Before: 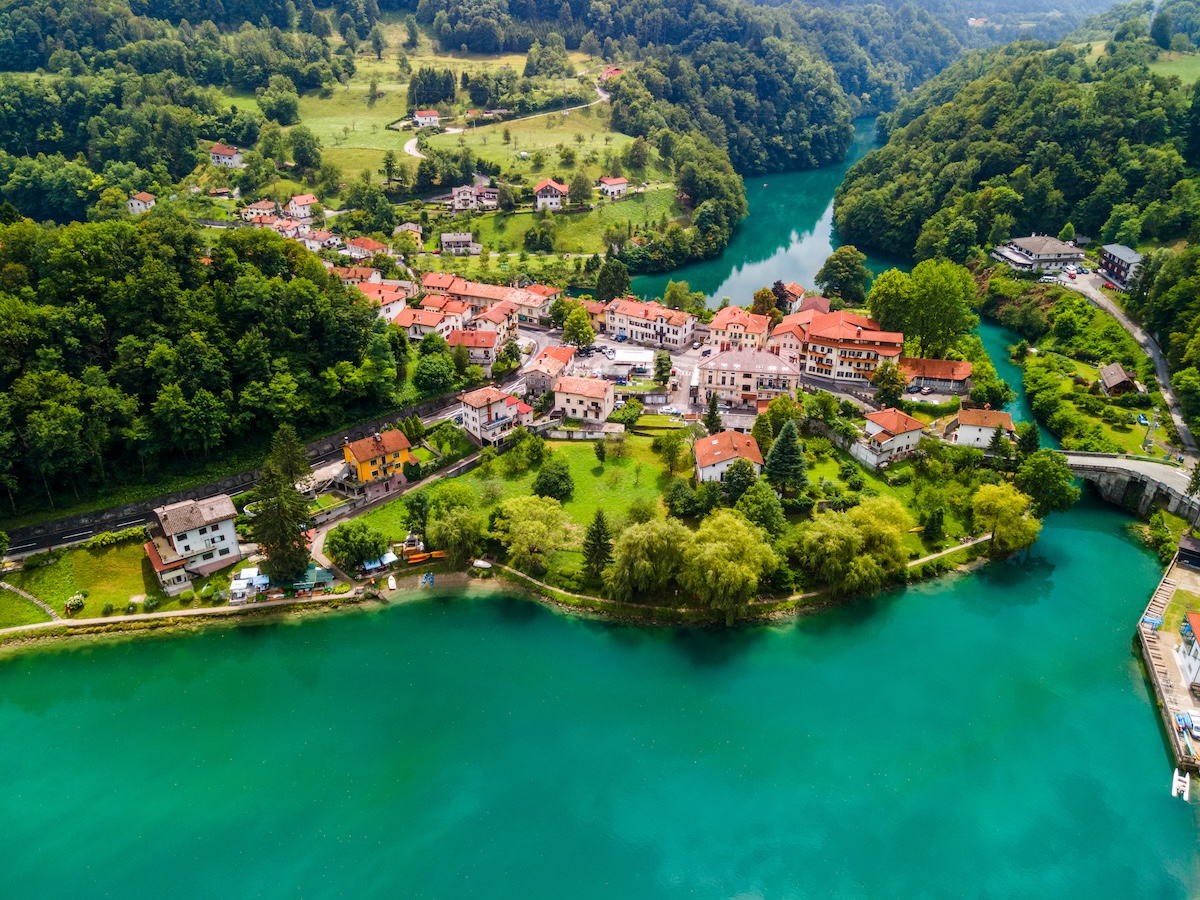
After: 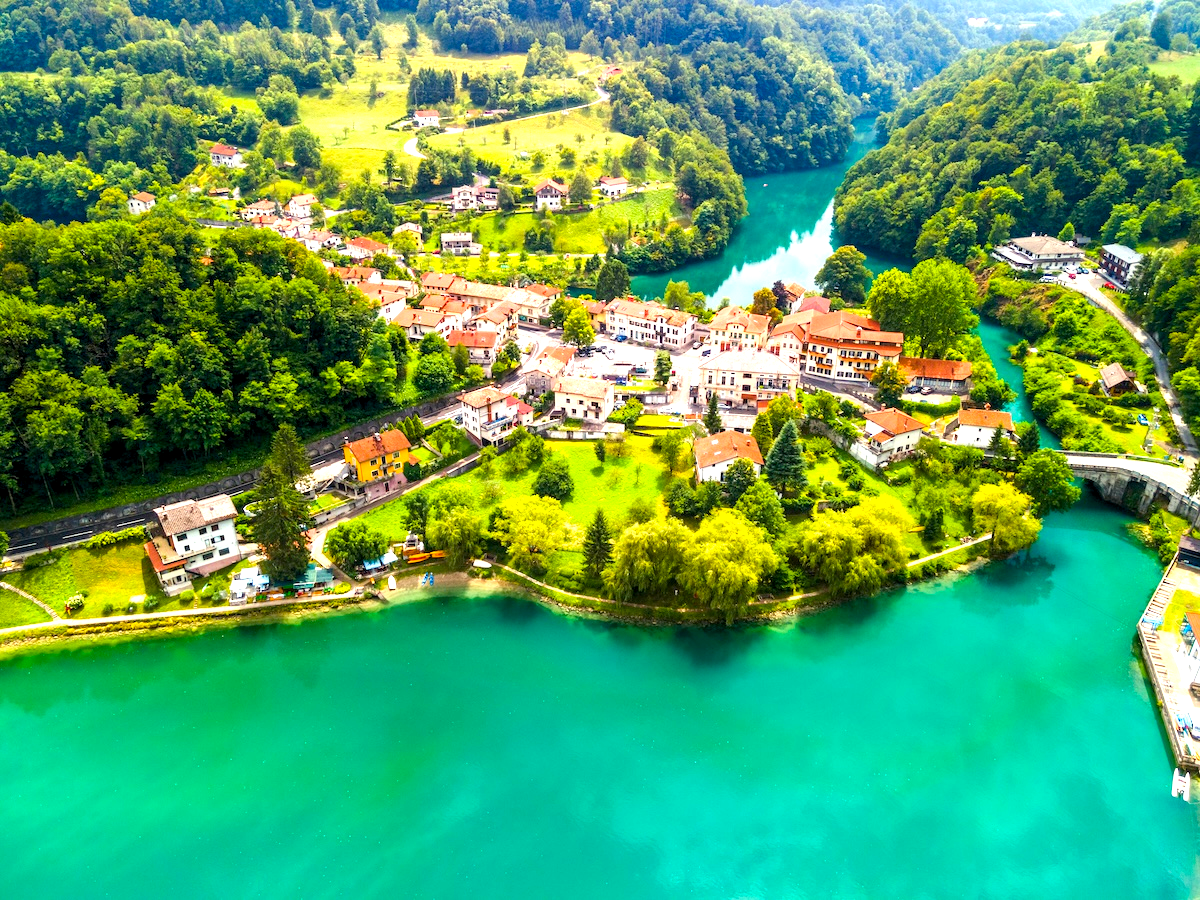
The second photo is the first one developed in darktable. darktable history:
exposure: exposure 0.127 EV, compensate exposure bias true, compensate highlight preservation false
color balance rgb: highlights gain › luminance 6.46%, highlights gain › chroma 2.596%, highlights gain › hue 92.35°, global offset › luminance -0.392%, perceptual saturation grading › global saturation 17.472%, perceptual brilliance grading › global brilliance 2.713%, perceptual brilliance grading › highlights -3.409%, perceptual brilliance grading › shadows 3.57%
